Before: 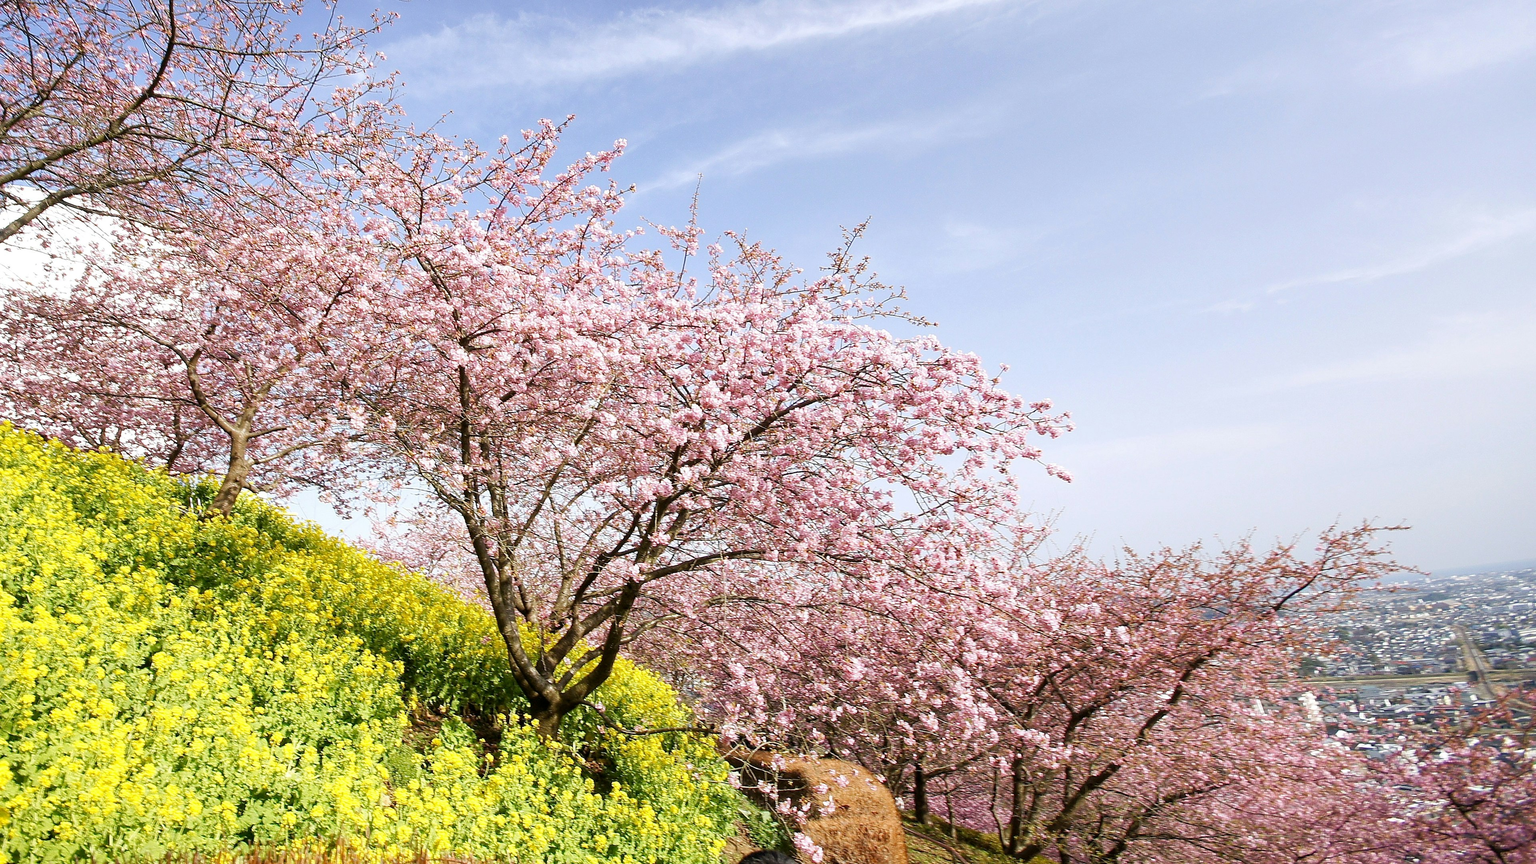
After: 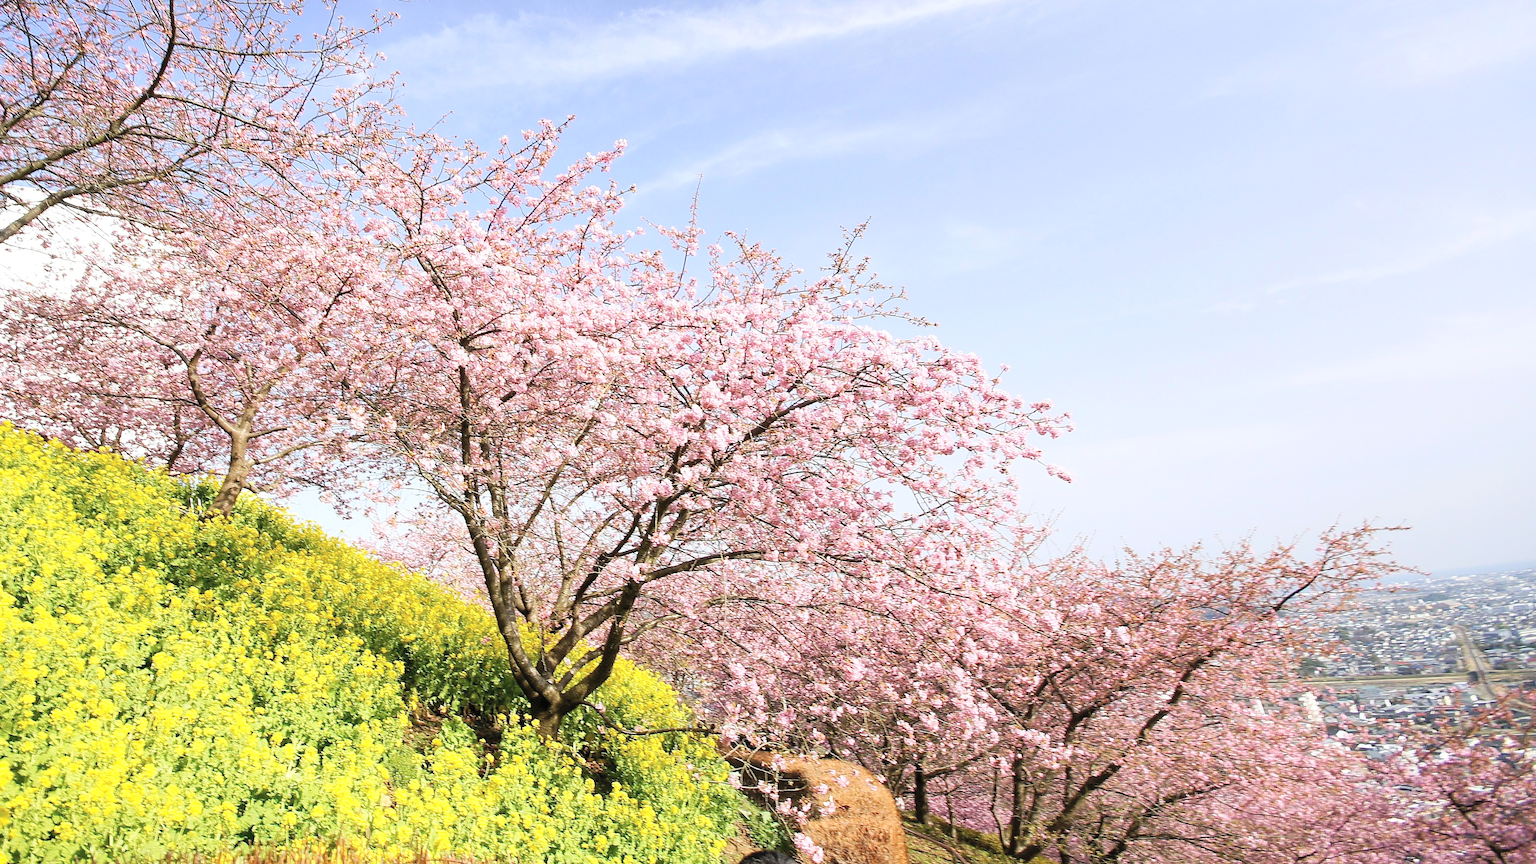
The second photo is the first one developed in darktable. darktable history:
contrast brightness saturation: contrast 0.142, brightness 0.215
